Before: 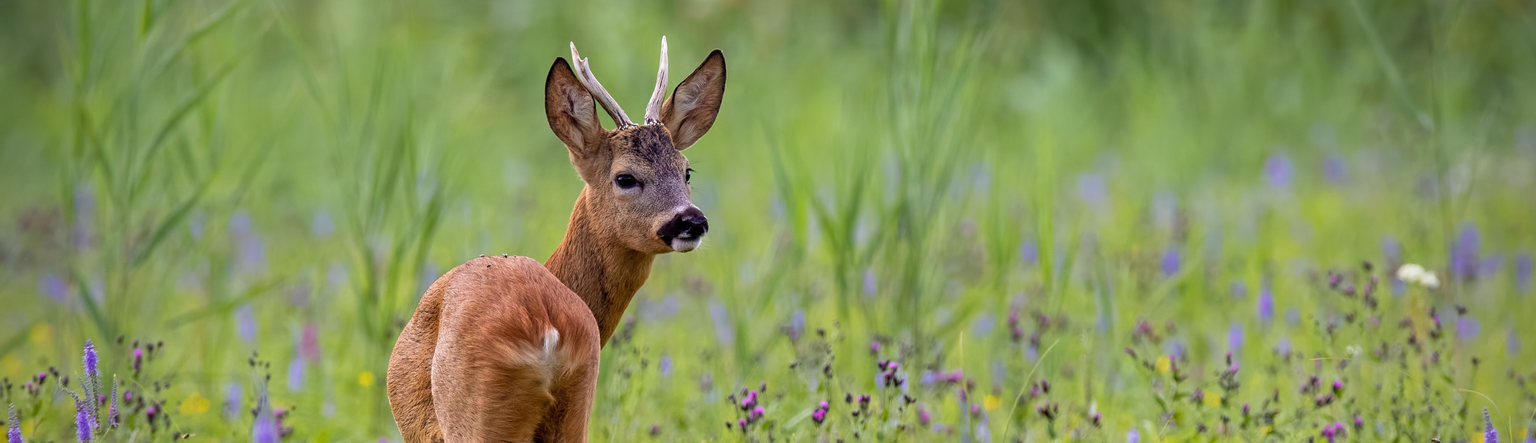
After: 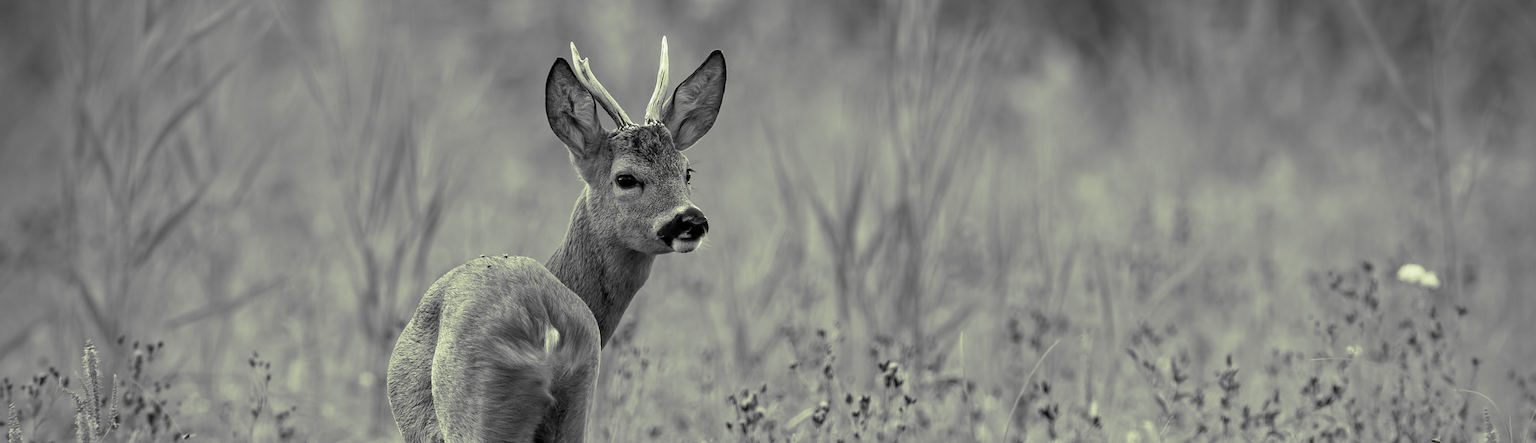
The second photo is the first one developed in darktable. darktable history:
split-toning: shadows › hue 290.82°, shadows › saturation 0.34, highlights › saturation 0.38, balance 0, compress 50%
color calibration: output gray [0.267, 0.423, 0.267, 0], illuminant same as pipeline (D50), adaptation none (bypass)
white balance: emerald 1
